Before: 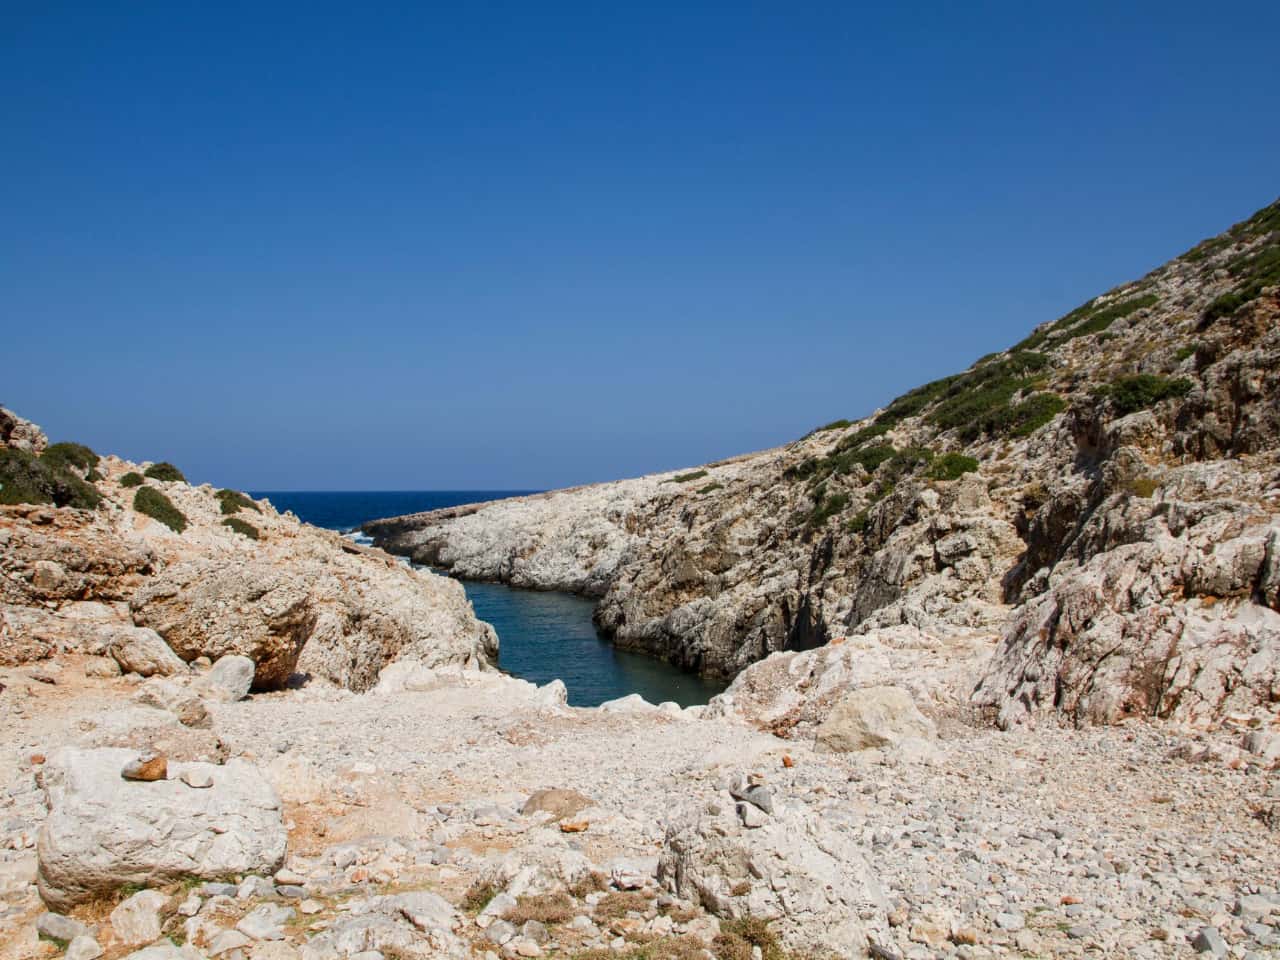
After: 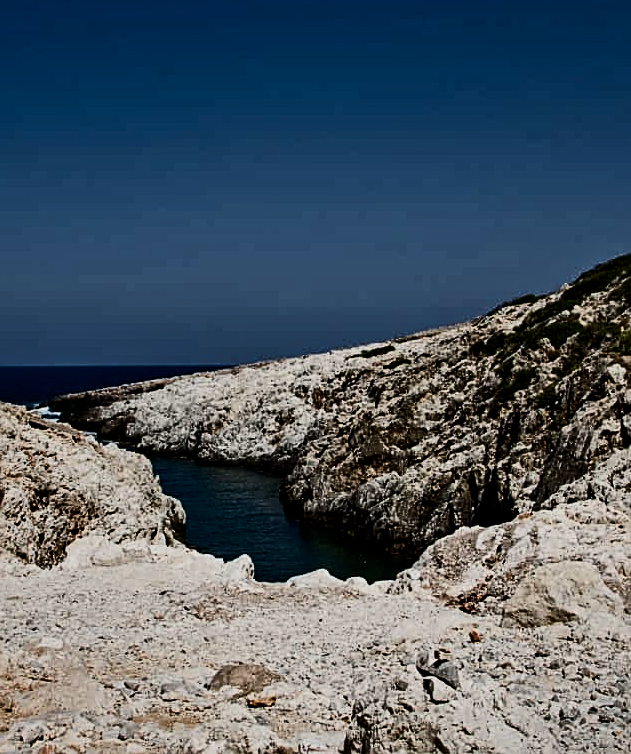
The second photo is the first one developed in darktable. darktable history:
crop and rotate: angle 0.018°, left 24.455%, top 13.071%, right 26.226%, bottom 8.316%
contrast equalizer: octaves 7, y [[0.5, 0.542, 0.583, 0.625, 0.667, 0.708], [0.5 ×6], [0.5 ×6], [0 ×6], [0 ×6]], mix 0.317
contrast brightness saturation: contrast 0.298
sharpen: on, module defaults
filmic rgb: black relative exposure -5.07 EV, white relative exposure 3.49 EV, hardness 3.16, contrast 1.405, highlights saturation mix -48.78%
tone equalizer: -8 EV -0.026 EV, -7 EV 0.026 EV, -6 EV -0.007 EV, -5 EV 0.004 EV, -4 EV -0.04 EV, -3 EV -0.24 EV, -2 EV -0.676 EV, -1 EV -0.983 EV, +0 EV -0.981 EV
shadows and highlights: shadows 20.79, highlights -82.06, shadows color adjustment 97.99%, highlights color adjustment 59.28%, soften with gaussian
